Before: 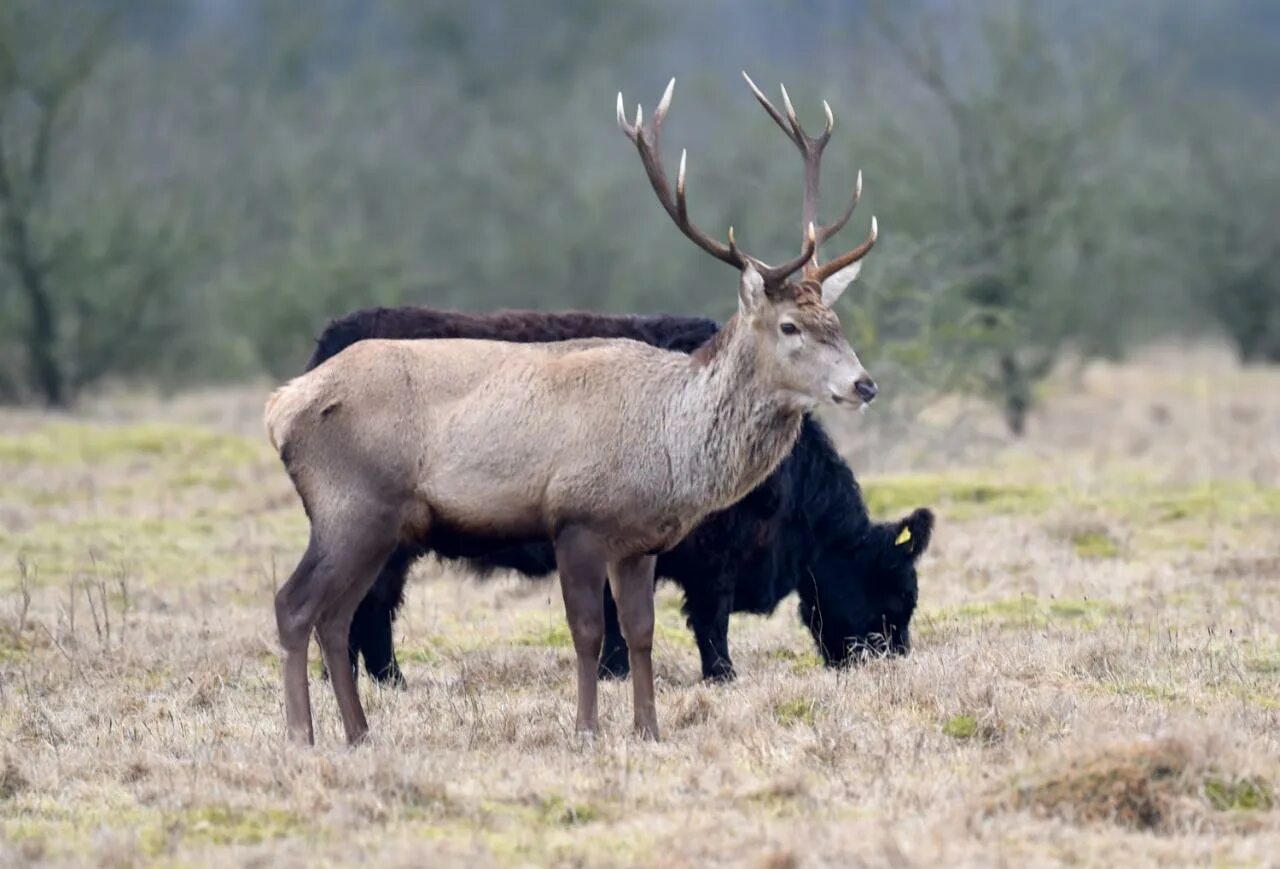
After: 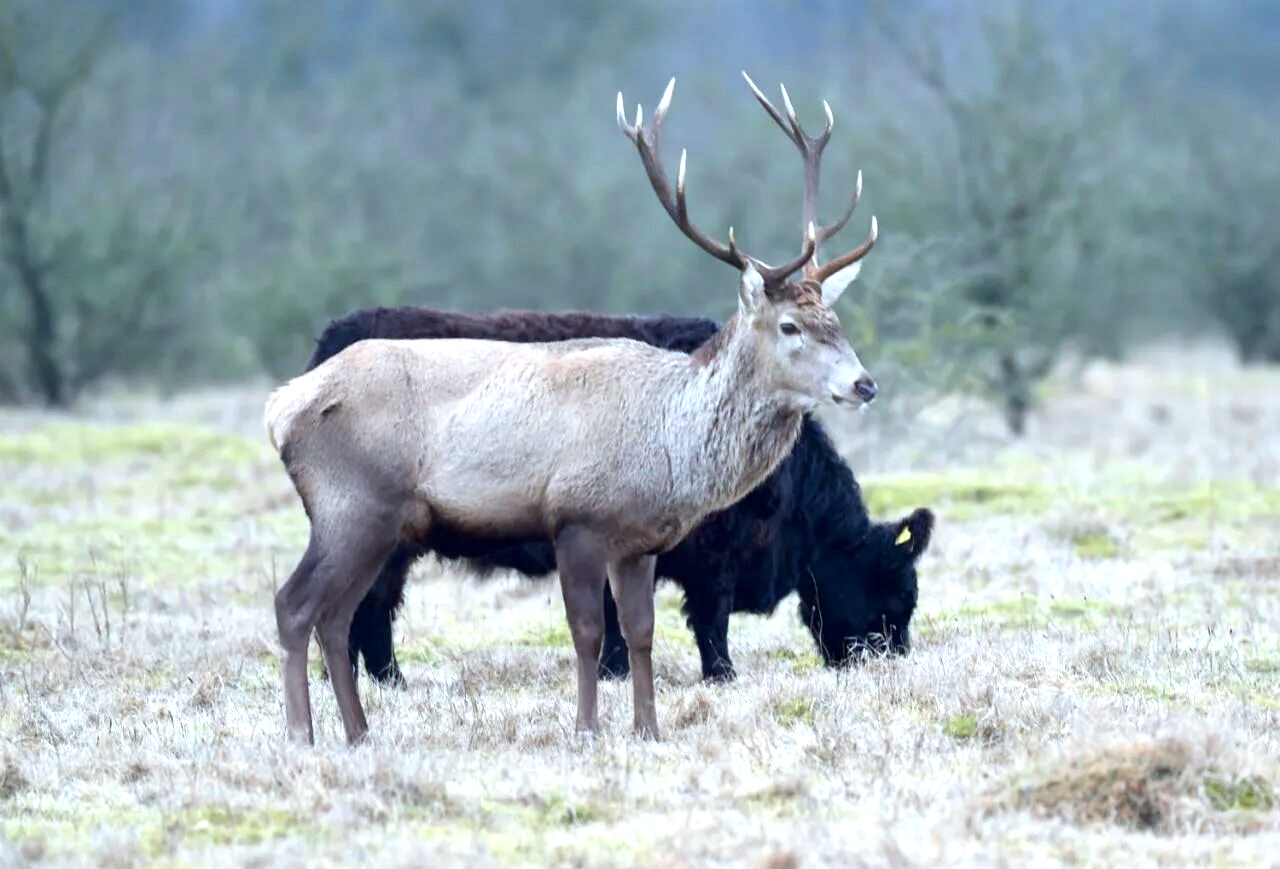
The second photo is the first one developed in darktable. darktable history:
contrast brightness saturation: saturation -0.056
color calibration: illuminant F (fluorescent), F source F9 (Cool White Deluxe 4150 K) – high CRI, x 0.374, y 0.373, temperature 4154.94 K
exposure: exposure 0.604 EV, compensate highlight preservation false
